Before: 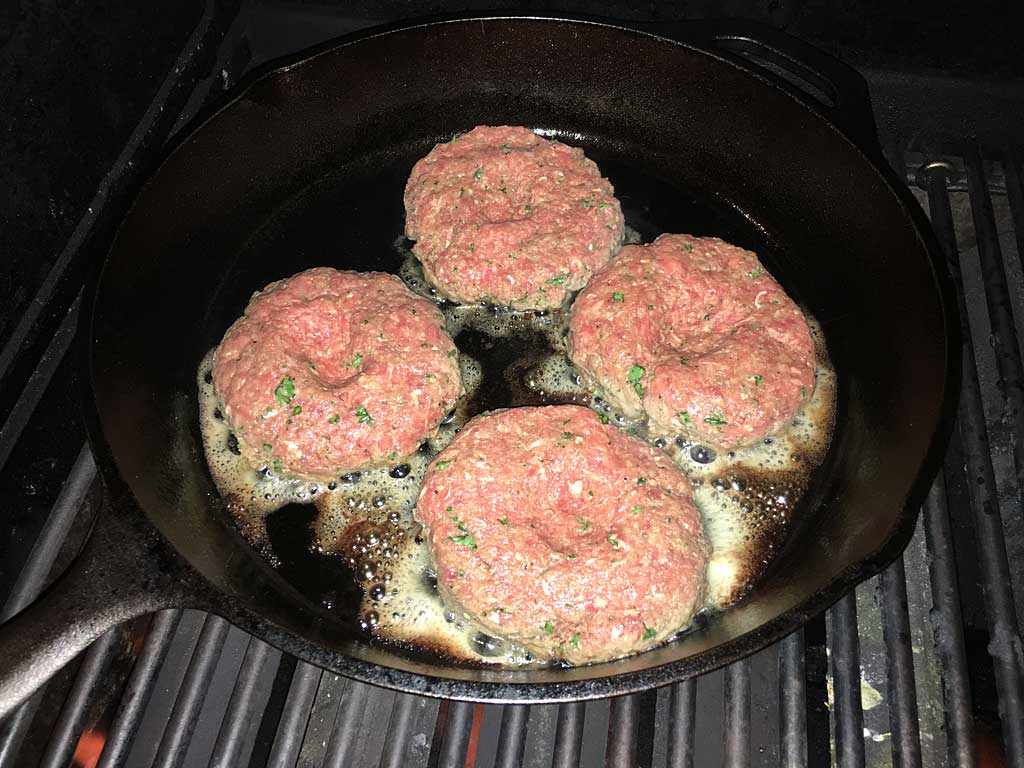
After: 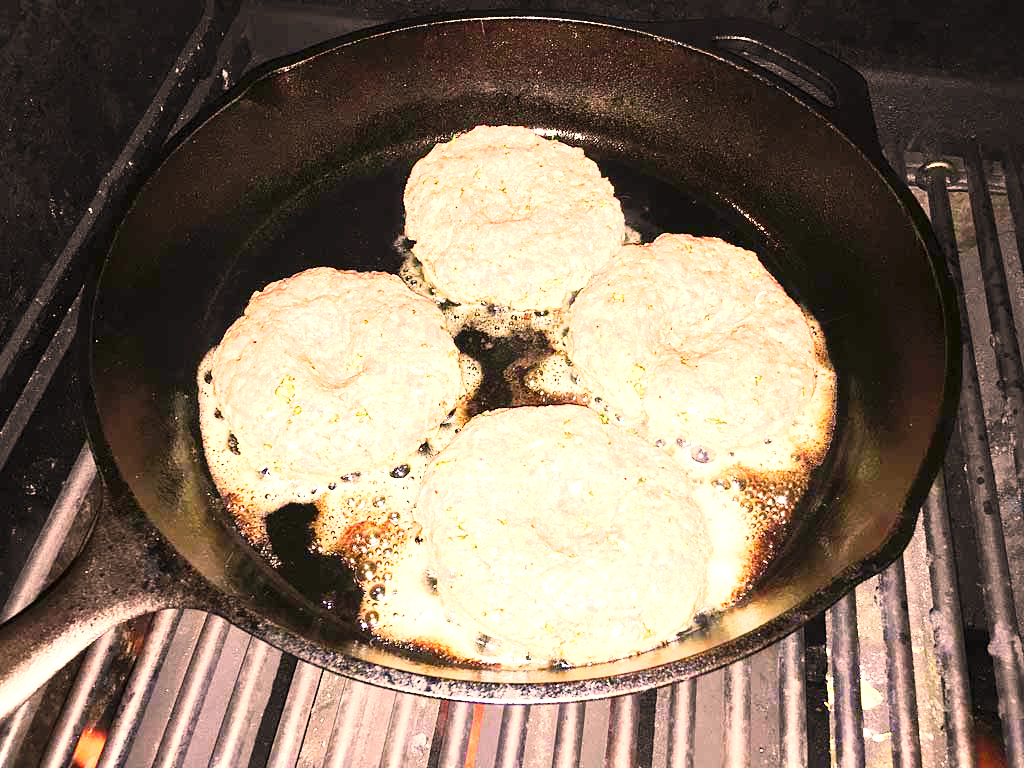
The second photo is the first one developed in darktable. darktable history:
exposure: black level correction 0, exposure 2.092 EV, compensate highlight preservation false
tone curve: curves: ch0 [(0, 0.003) (0.044, 0.032) (0.12, 0.089) (0.19, 0.164) (0.269, 0.269) (0.473, 0.533) (0.595, 0.695) (0.718, 0.823) (0.855, 0.931) (1, 0.982)]; ch1 [(0, 0) (0.243, 0.245) (0.427, 0.387) (0.493, 0.481) (0.501, 0.5) (0.521, 0.528) (0.554, 0.586) (0.607, 0.655) (0.671, 0.735) (0.796, 0.85) (1, 1)]; ch2 [(0, 0) (0.249, 0.216) (0.357, 0.317) (0.448, 0.432) (0.478, 0.492) (0.498, 0.499) (0.517, 0.519) (0.537, 0.57) (0.569, 0.623) (0.61, 0.663) (0.706, 0.75) (0.808, 0.809) (0.991, 0.968)], preserve colors none
color correction: highlights a* 20.7, highlights b* 19.58
color zones: curves: ch0 [(0.25, 0.5) (0.463, 0.627) (0.484, 0.637) (0.75, 0.5)]
